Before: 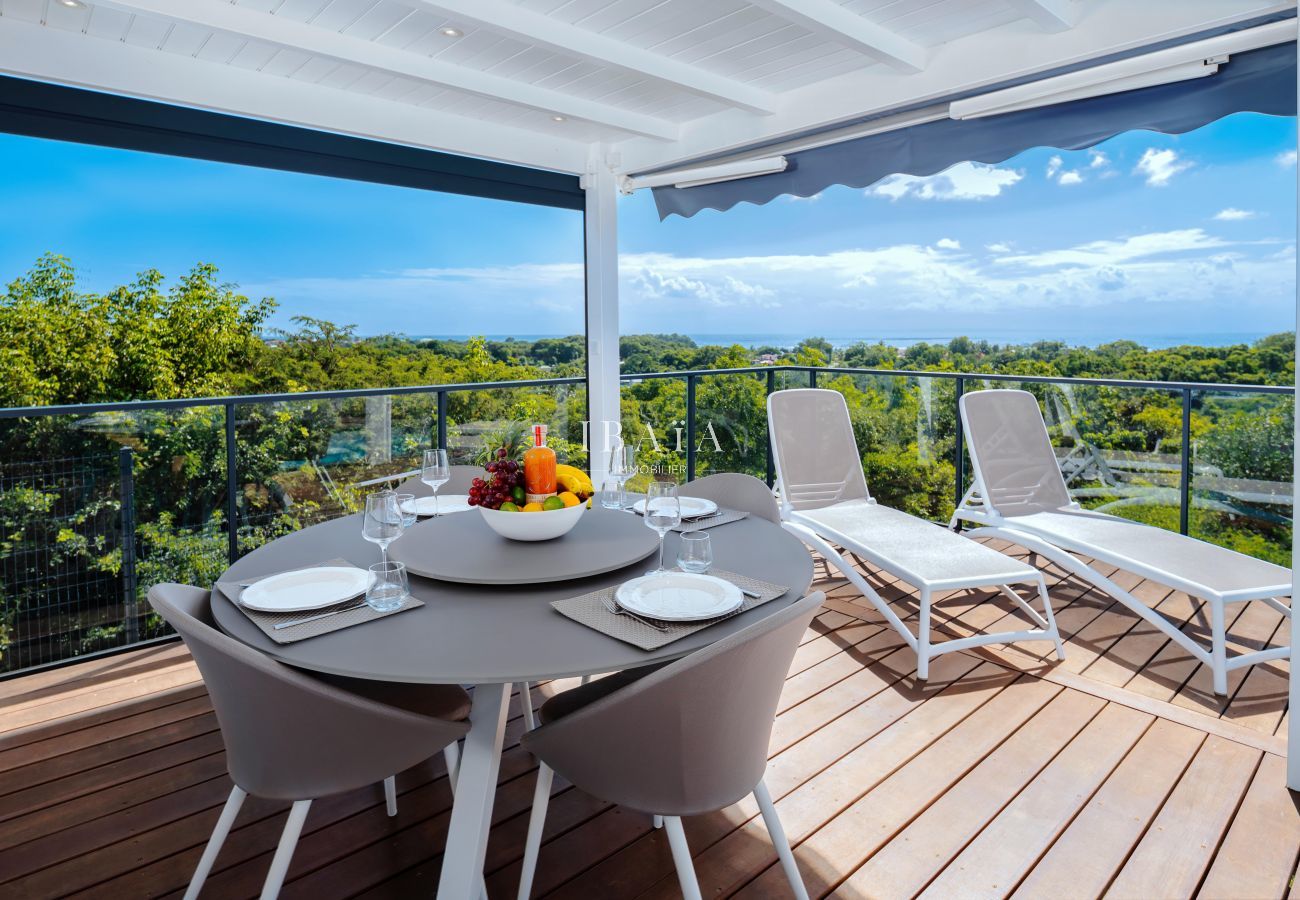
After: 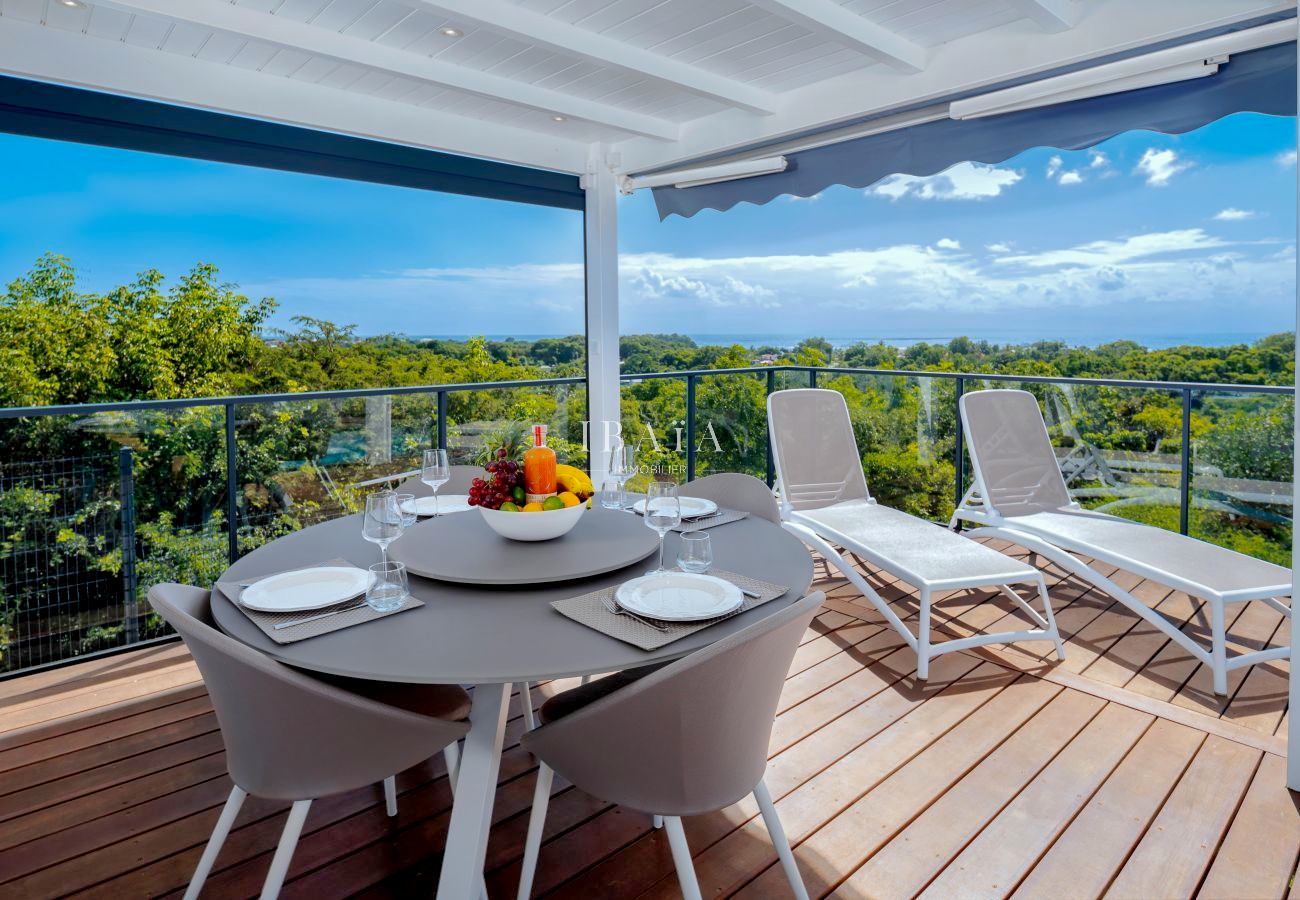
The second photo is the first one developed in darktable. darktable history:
exposure: black level correction 0.005, exposure 0.001 EV, compensate highlight preservation false
shadows and highlights: on, module defaults
